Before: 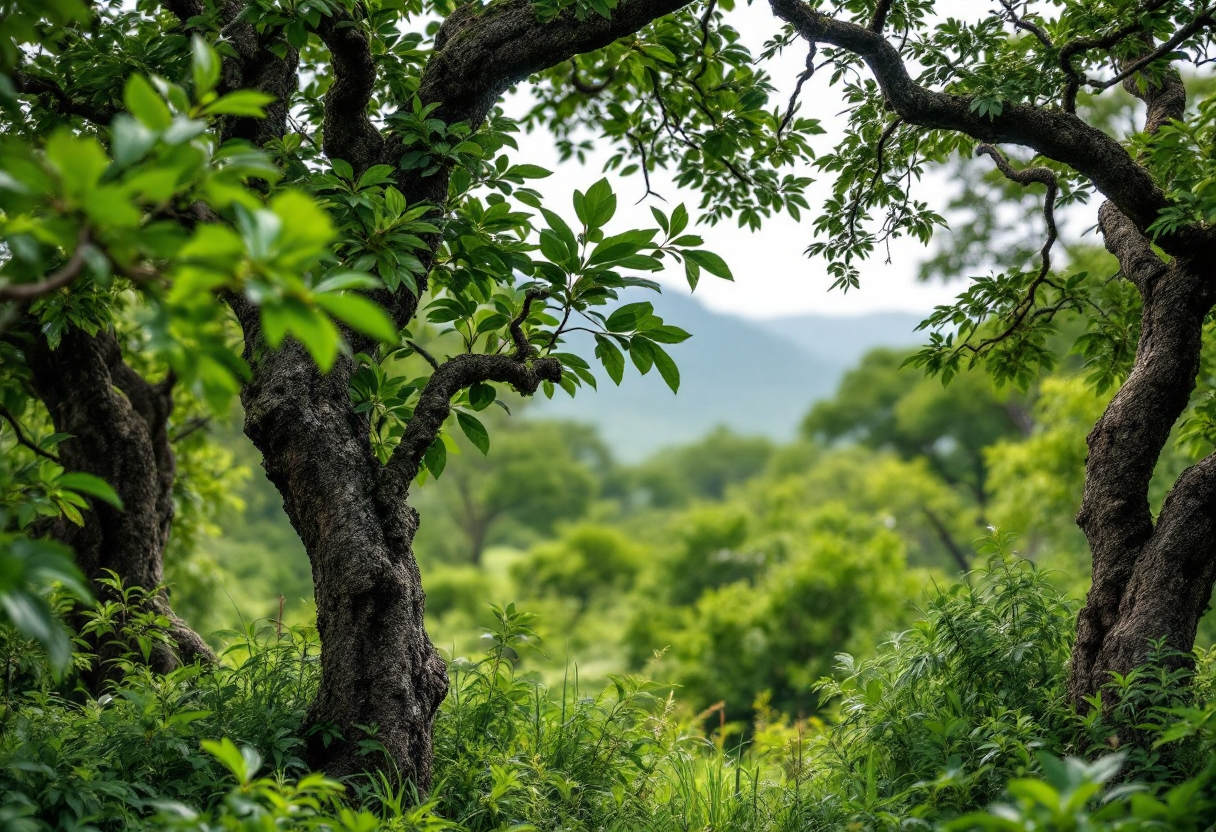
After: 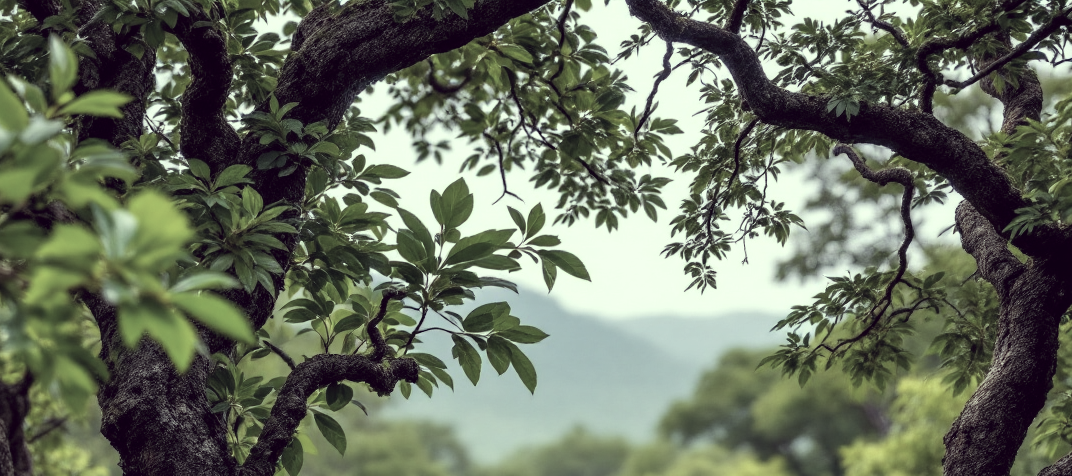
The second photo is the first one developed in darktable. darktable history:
contrast brightness saturation: contrast 0.04, saturation 0.16
crop and rotate: left 11.812%, bottom 42.776%
color correction: highlights a* -20.17, highlights b* 20.27, shadows a* 20.03, shadows b* -20.46, saturation 0.43
